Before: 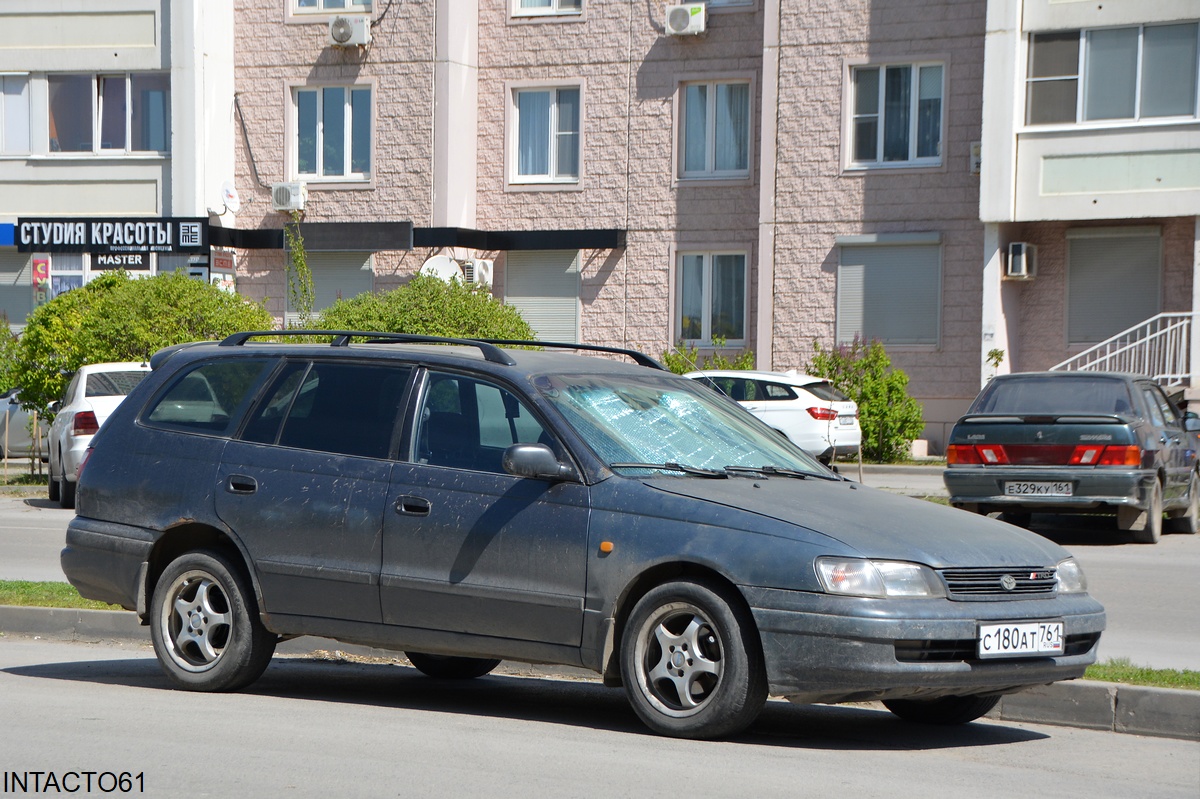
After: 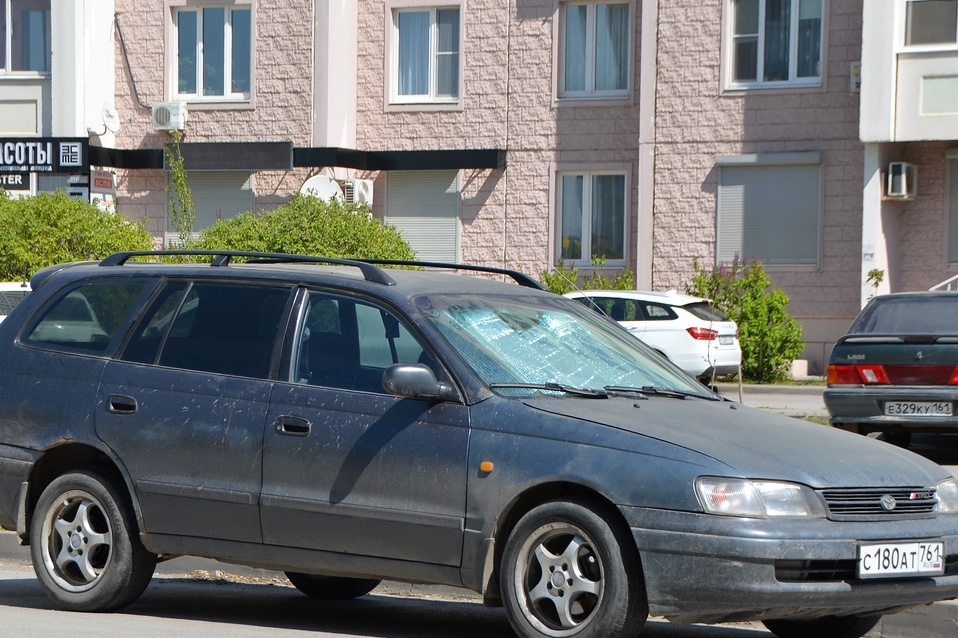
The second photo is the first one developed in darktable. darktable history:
crop and rotate: left 10.071%, top 10.071%, right 10.02%, bottom 10.02%
levels: levels [0, 0.498, 1]
